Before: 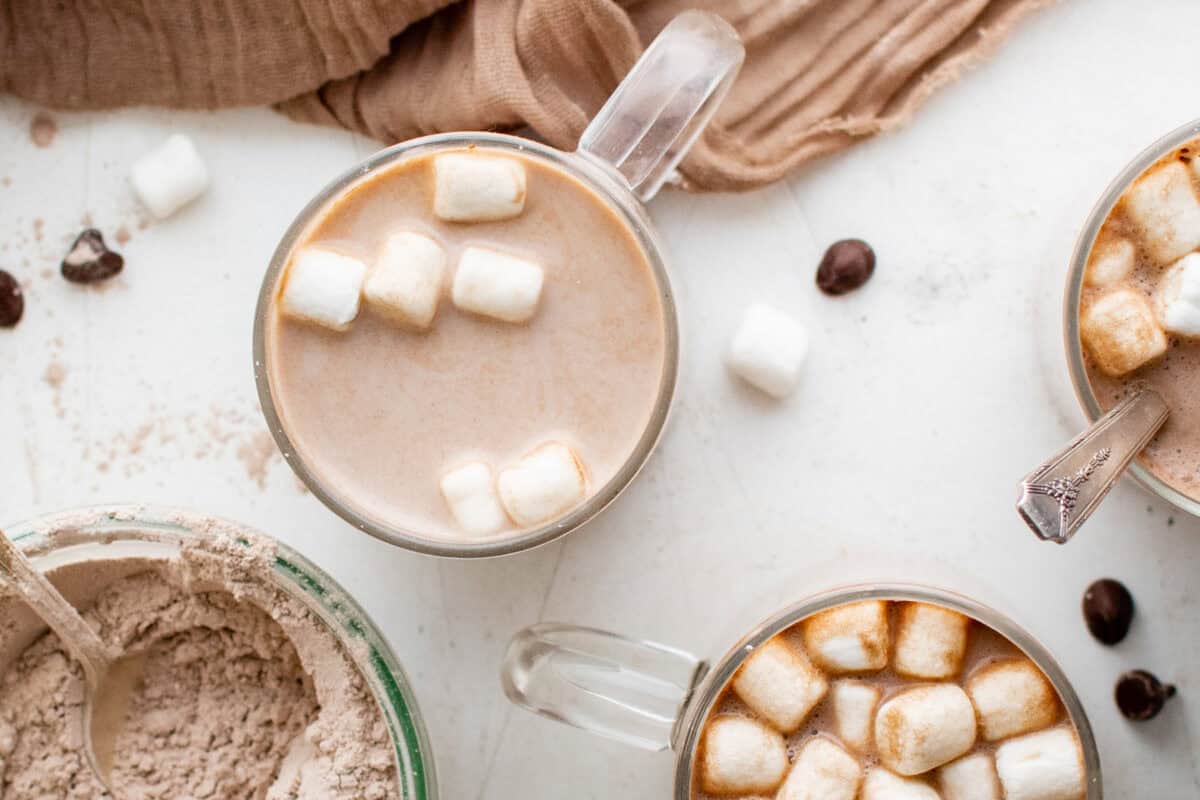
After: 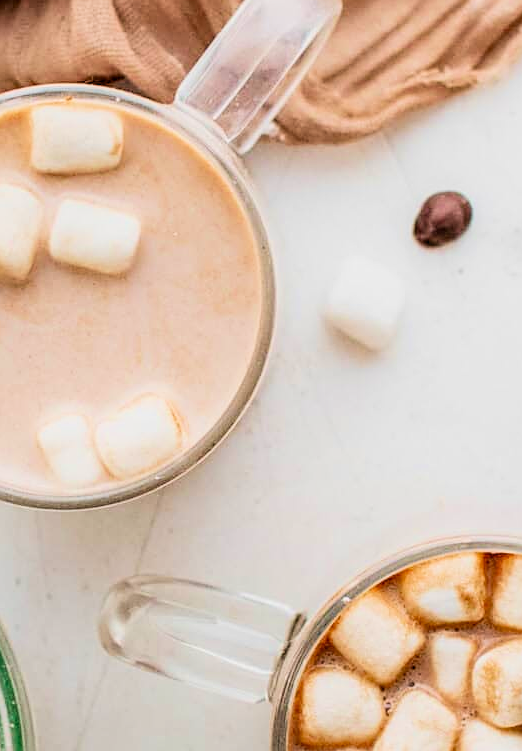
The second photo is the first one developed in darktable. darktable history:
filmic rgb: black relative exposure -7.65 EV, white relative exposure 4.56 EV, hardness 3.61, color science v6 (2022), iterations of high-quality reconstruction 0
crop: left 33.633%, top 6.054%, right 22.866%
exposure: black level correction 0.001, exposure 0.675 EV, compensate highlight preservation false
velvia: on, module defaults
sharpen: amount 0.495
local contrast: on, module defaults
